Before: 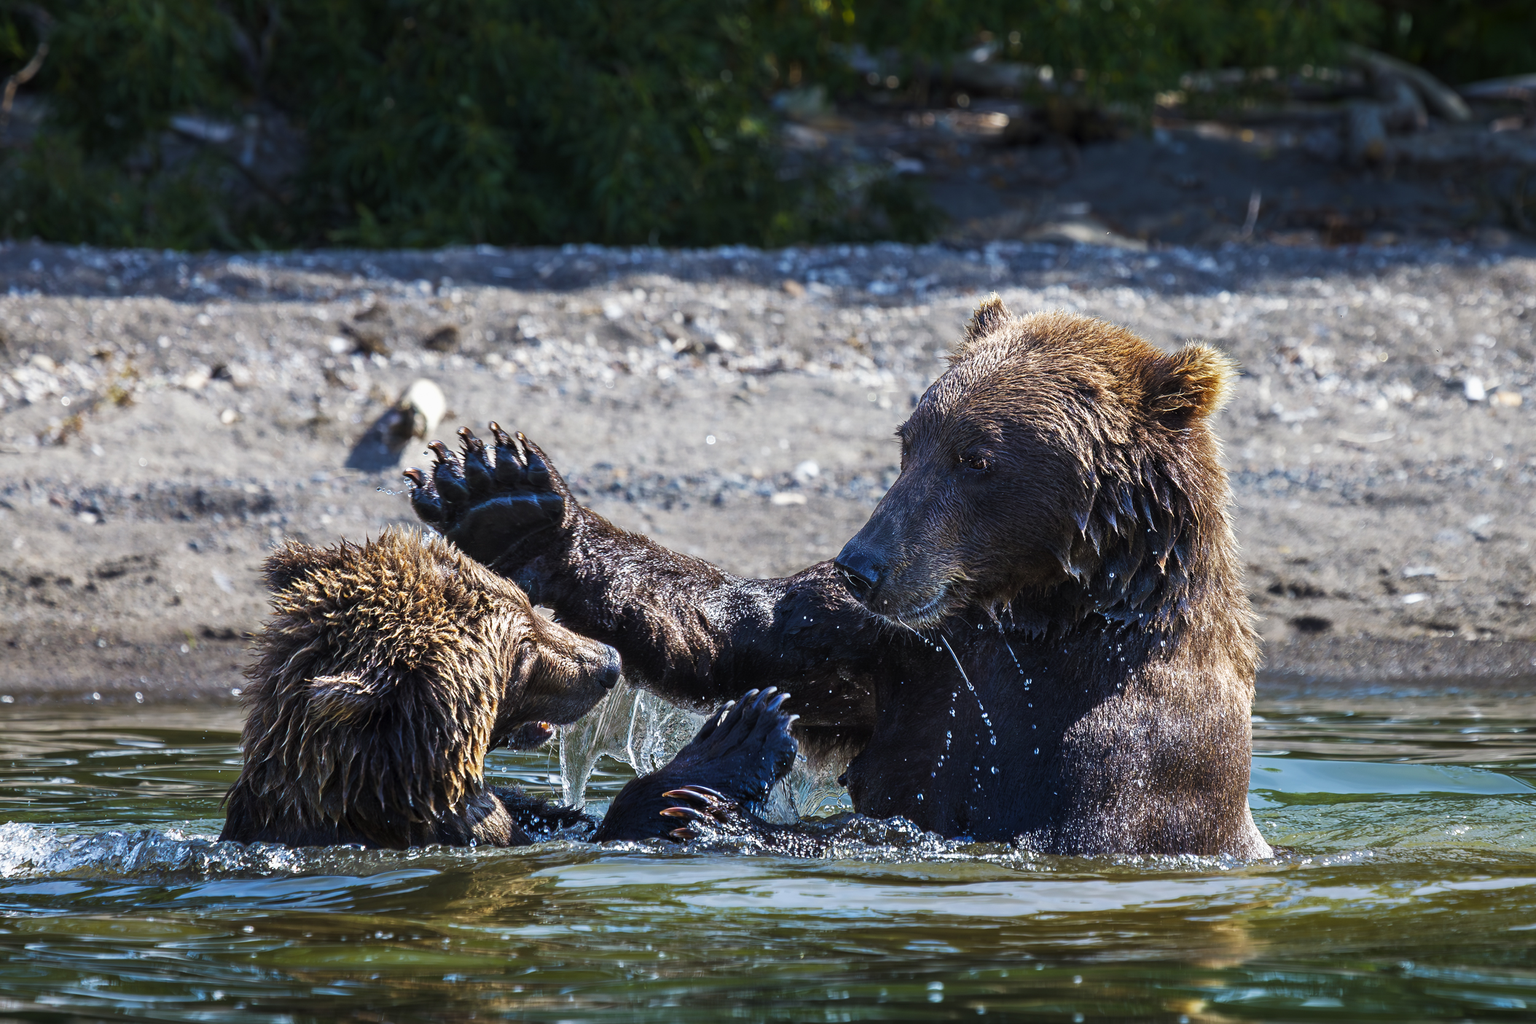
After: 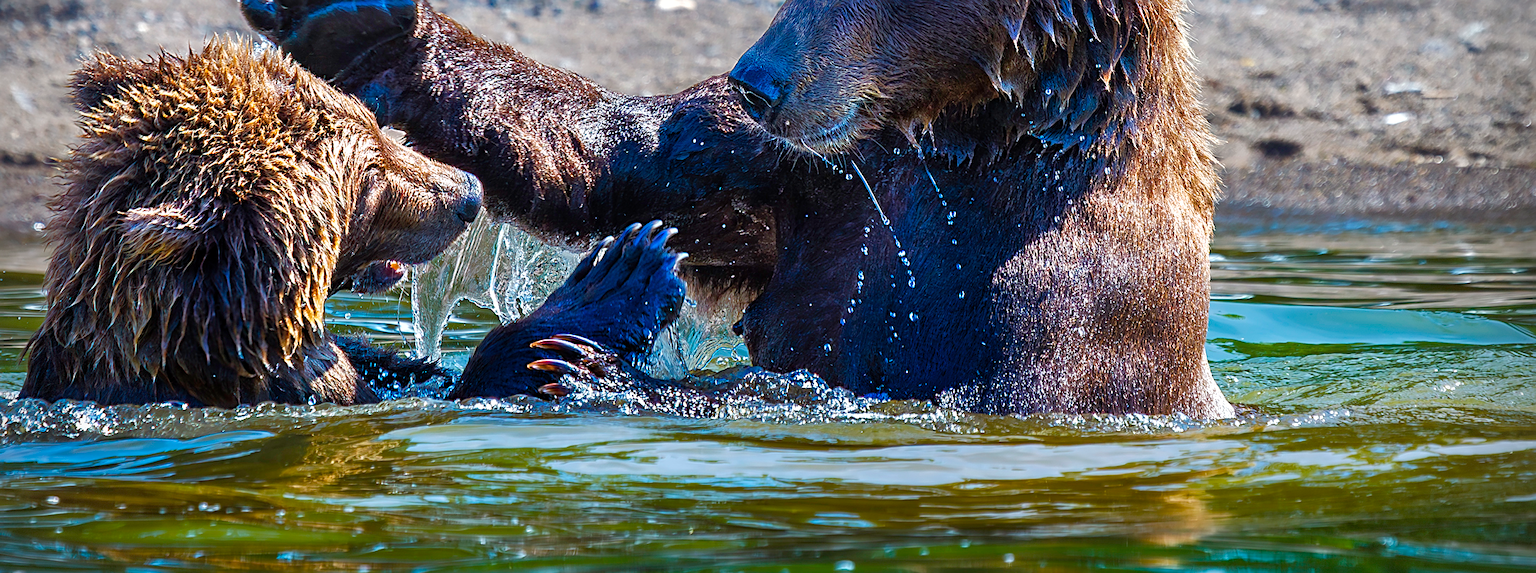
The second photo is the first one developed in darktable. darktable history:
color balance rgb: linear chroma grading › global chroma 14.406%, perceptual saturation grading › global saturation 35.147%, perceptual saturation grading › highlights -29.802%, perceptual saturation grading › shadows 36.18%, global vibrance -24.557%
exposure: exposure 0.296 EV, compensate highlight preservation false
crop and rotate: left 13.254%, top 48.441%, bottom 2.926%
shadows and highlights: on, module defaults
sharpen: on, module defaults
vignetting: brightness -0.575, center (-0.012, 0), dithering 8-bit output, unbound false
